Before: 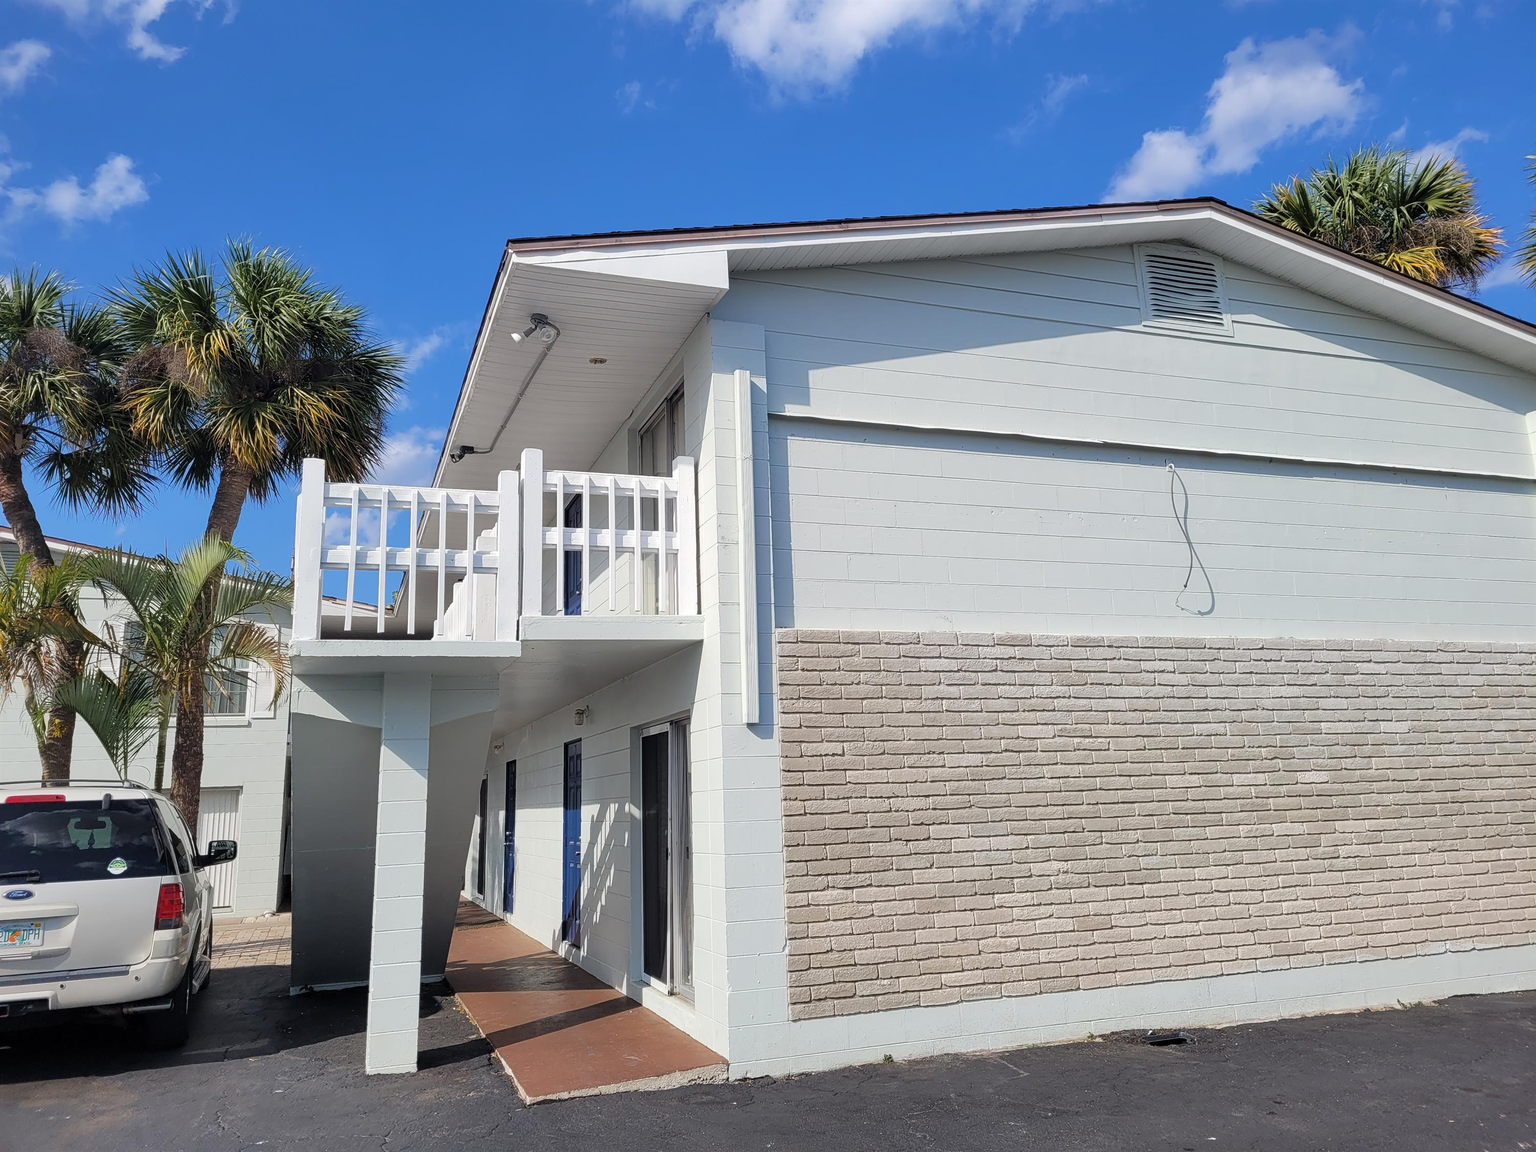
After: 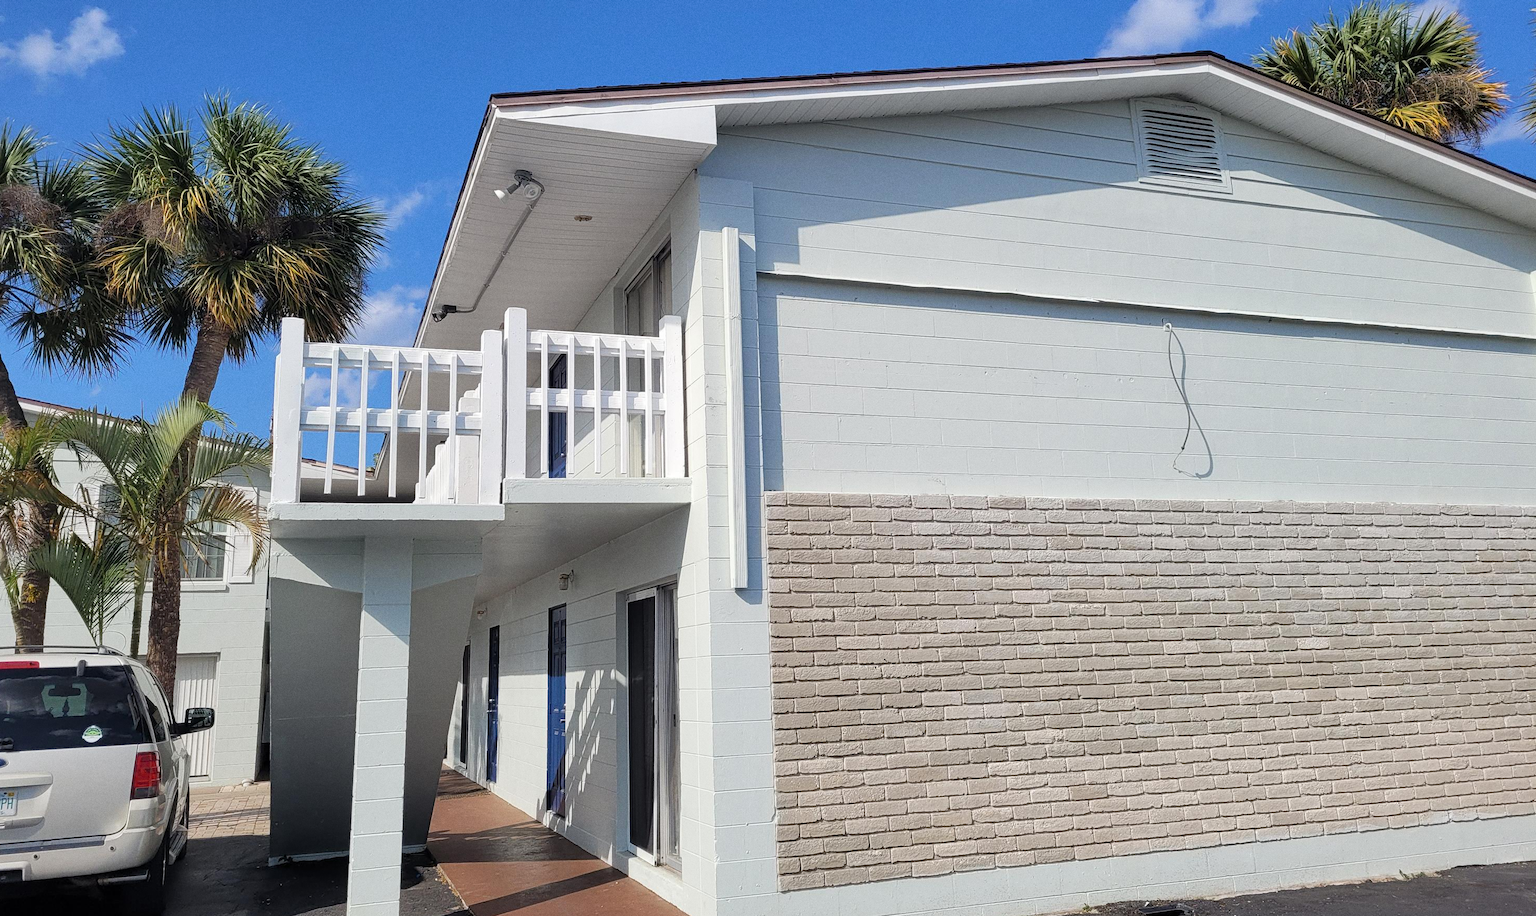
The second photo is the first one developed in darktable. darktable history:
grain: coarseness 0.09 ISO
crop and rotate: left 1.814%, top 12.818%, right 0.25%, bottom 9.225%
